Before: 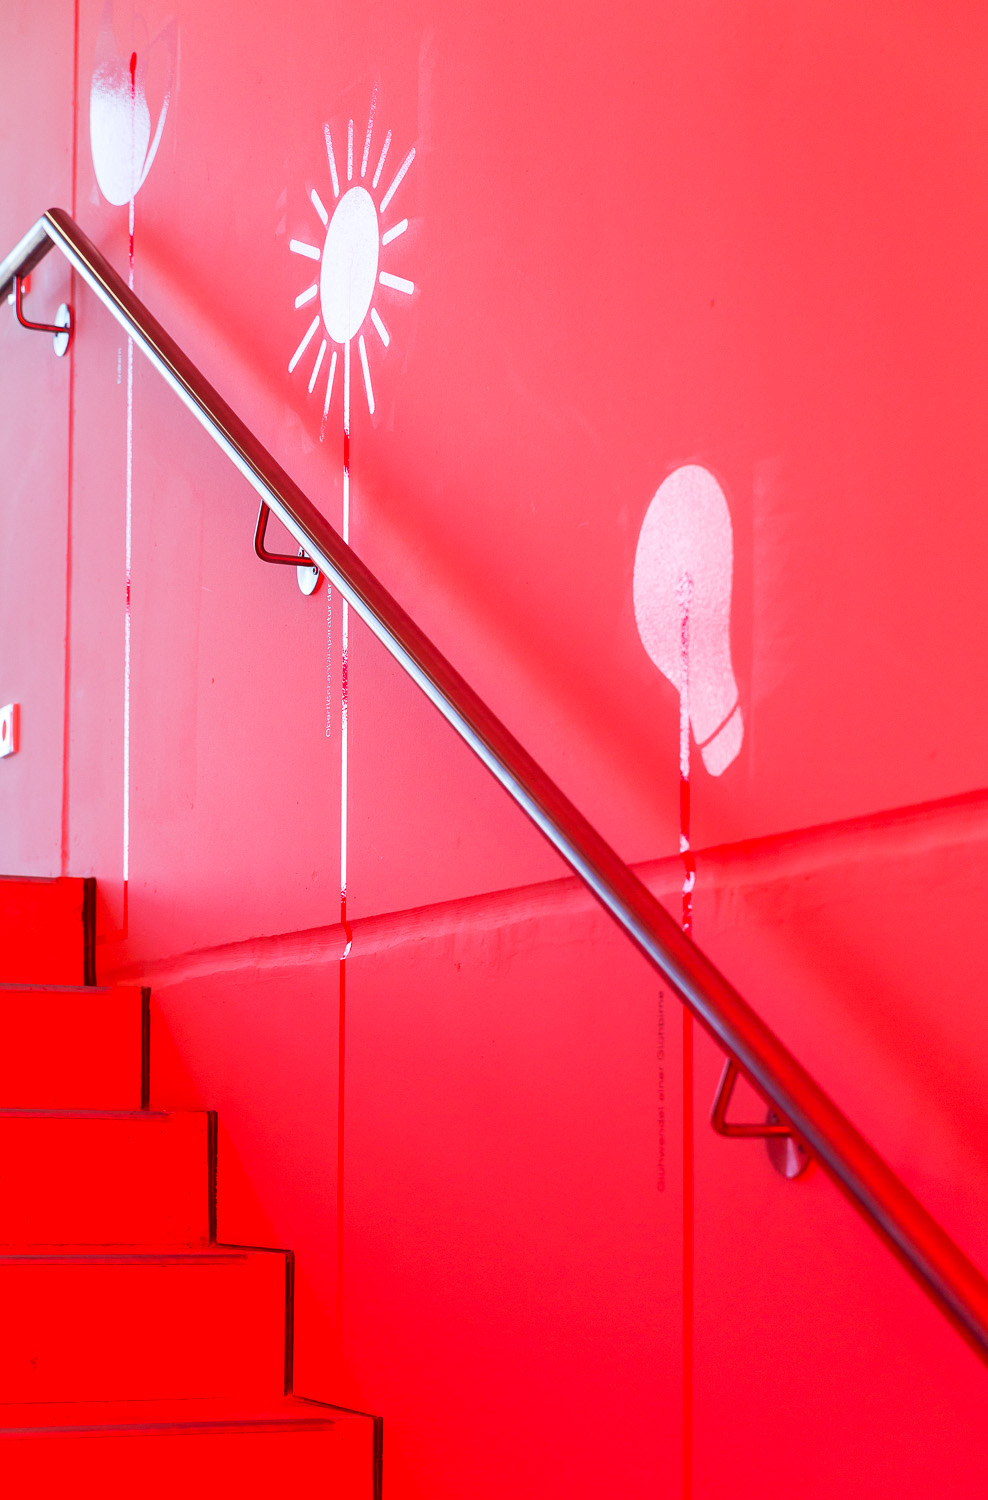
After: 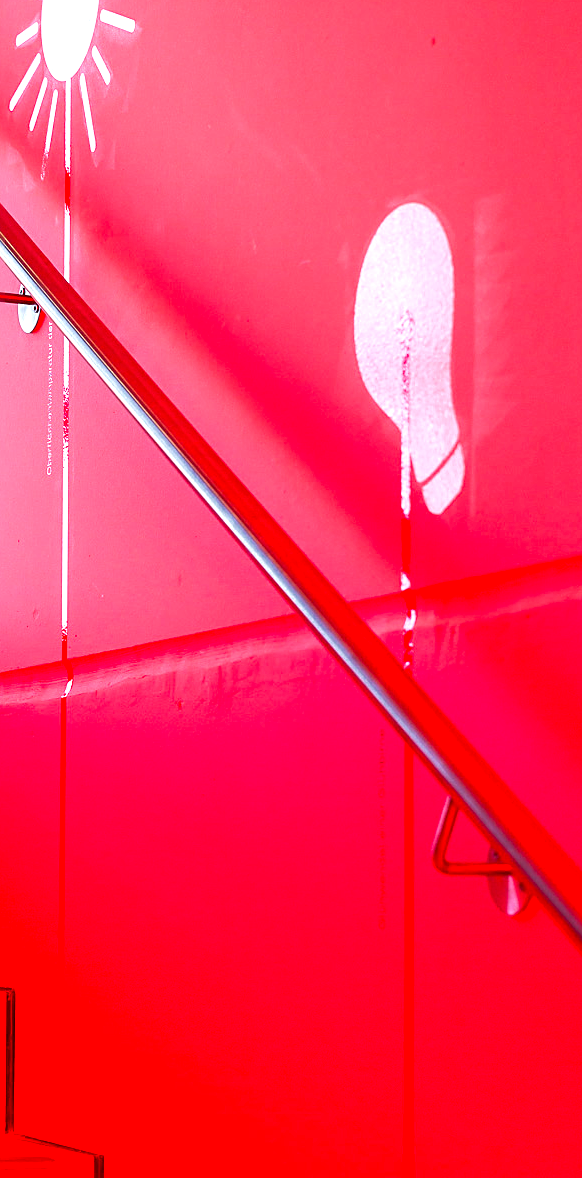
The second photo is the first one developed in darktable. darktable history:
exposure: black level correction 0, exposure 0.499 EV, compensate highlight preservation false
crop and rotate: left 28.321%, top 17.489%, right 12.692%, bottom 3.93%
color zones: curves: ch0 [(0, 0.499) (0.143, 0.5) (0.286, 0.5) (0.429, 0.476) (0.571, 0.284) (0.714, 0.243) (0.857, 0.449) (1, 0.499)]; ch1 [(0, 0.532) (0.143, 0.645) (0.286, 0.696) (0.429, 0.211) (0.571, 0.504) (0.714, 0.493) (0.857, 0.495) (1, 0.532)]; ch2 [(0, 0.5) (0.143, 0.5) (0.286, 0.427) (0.429, 0.324) (0.571, 0.5) (0.714, 0.5) (0.857, 0.5) (1, 0.5)]
sharpen: amount 0.568
